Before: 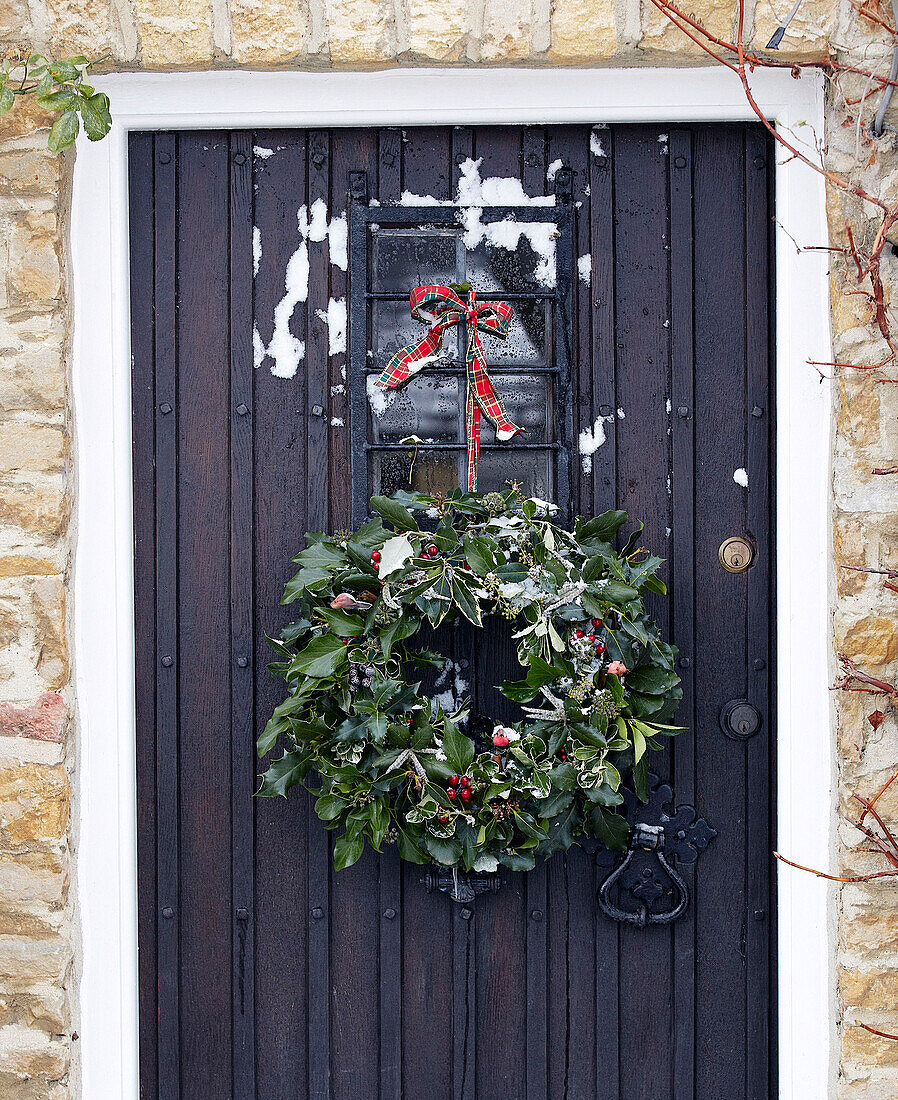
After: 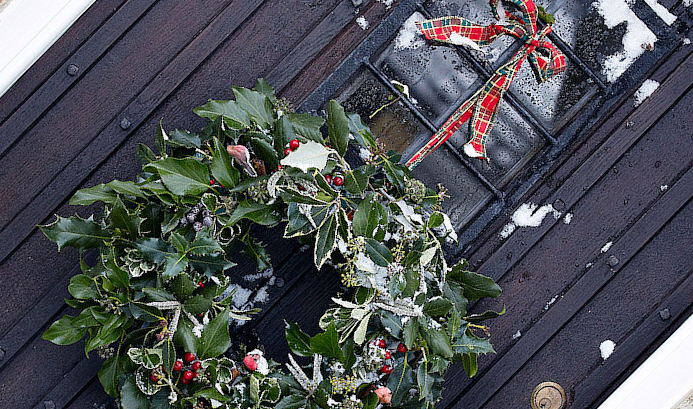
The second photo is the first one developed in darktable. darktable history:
crop and rotate: angle -45.33°, top 16.493%, right 0.886%, bottom 11.748%
